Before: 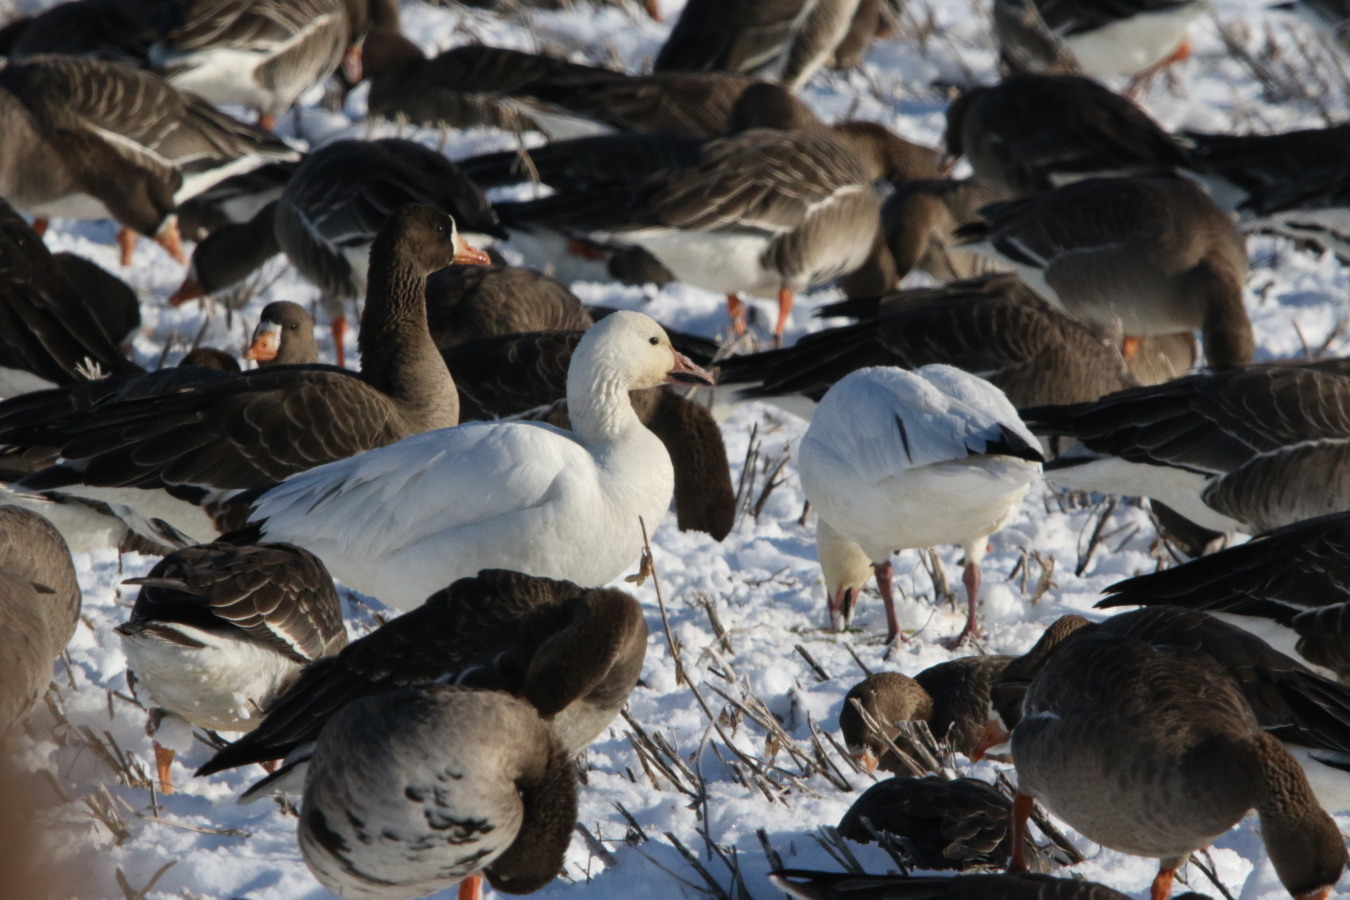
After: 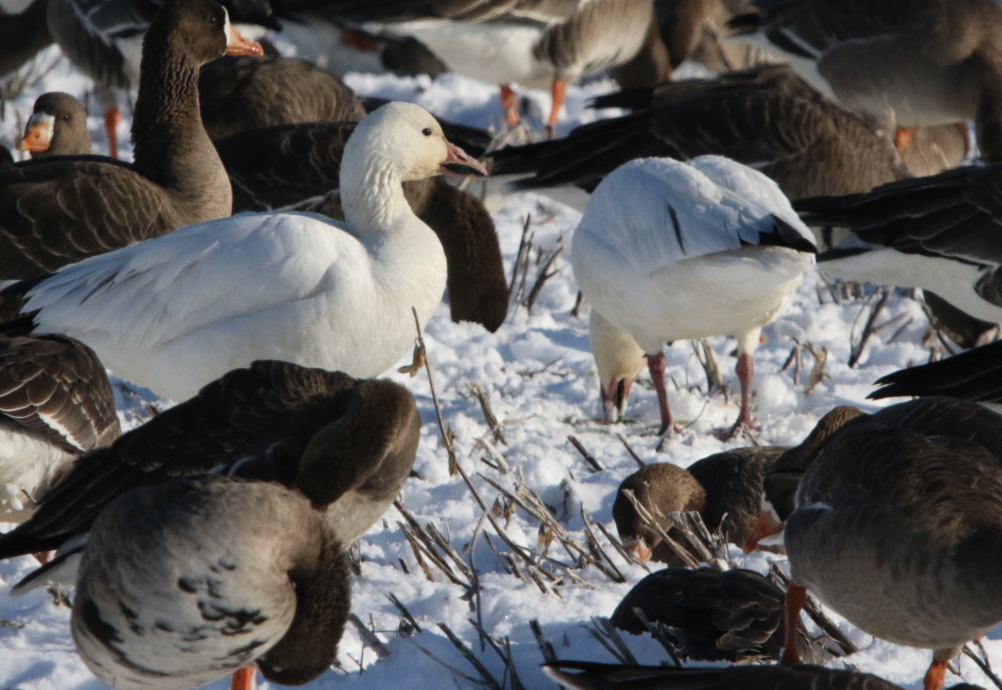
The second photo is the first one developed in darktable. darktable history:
crop: left 16.823%, top 23.308%, right 8.916%
